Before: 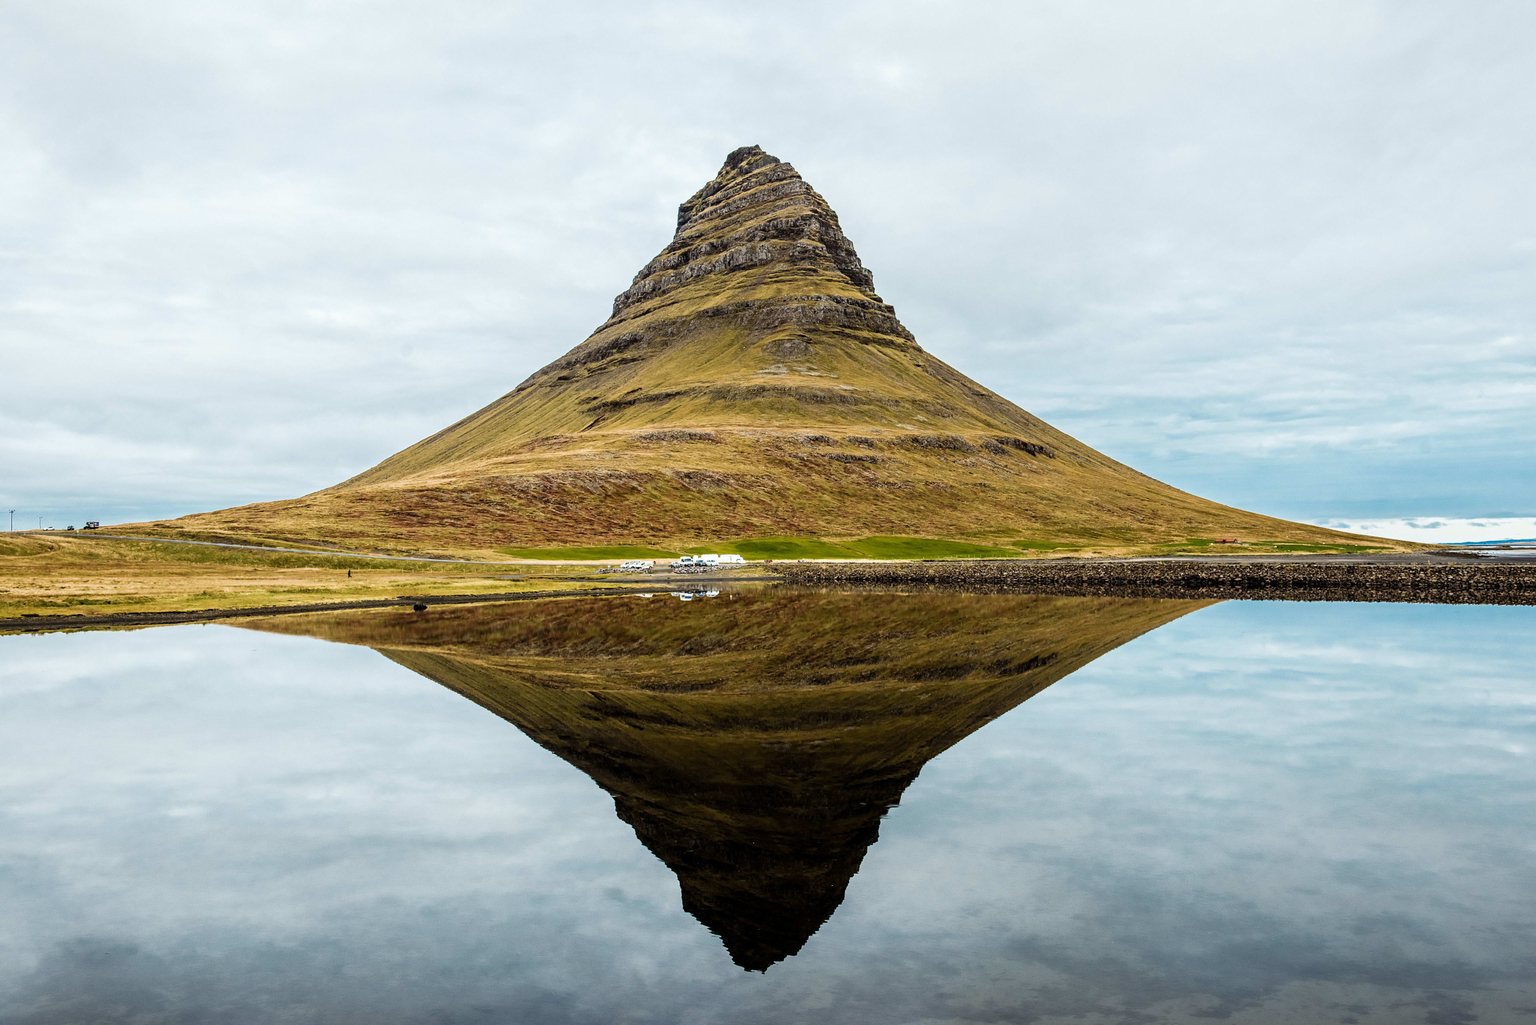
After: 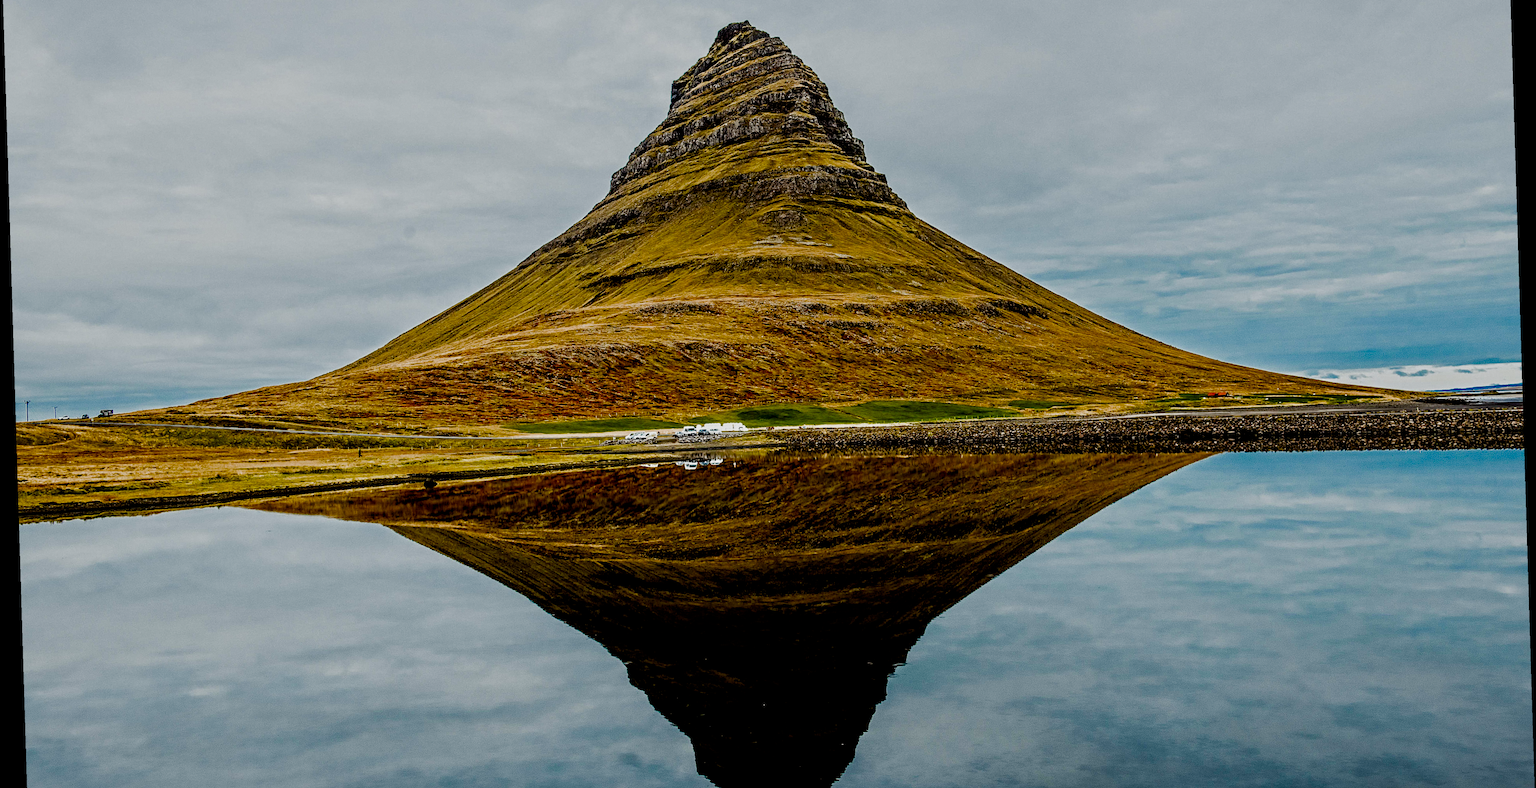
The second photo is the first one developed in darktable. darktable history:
contrast brightness saturation: brightness -0.25, saturation 0.2
contrast equalizer: octaves 7, y [[0.5, 0.542, 0.583, 0.625, 0.667, 0.708], [0.5 ×6], [0.5 ×6], [0 ×6], [0 ×6]]
rotate and perspective: rotation -1.75°, automatic cropping off
filmic rgb: black relative exposure -4.4 EV, white relative exposure 5 EV, threshold 3 EV, hardness 2.23, latitude 40.06%, contrast 1.15, highlights saturation mix 10%, shadows ↔ highlights balance 1.04%, preserve chrominance RGB euclidean norm (legacy), color science v4 (2020), enable highlight reconstruction true
white balance: emerald 1
grain: coarseness 0.09 ISO, strength 10%
crop: top 13.819%, bottom 11.169%
levels: mode automatic
